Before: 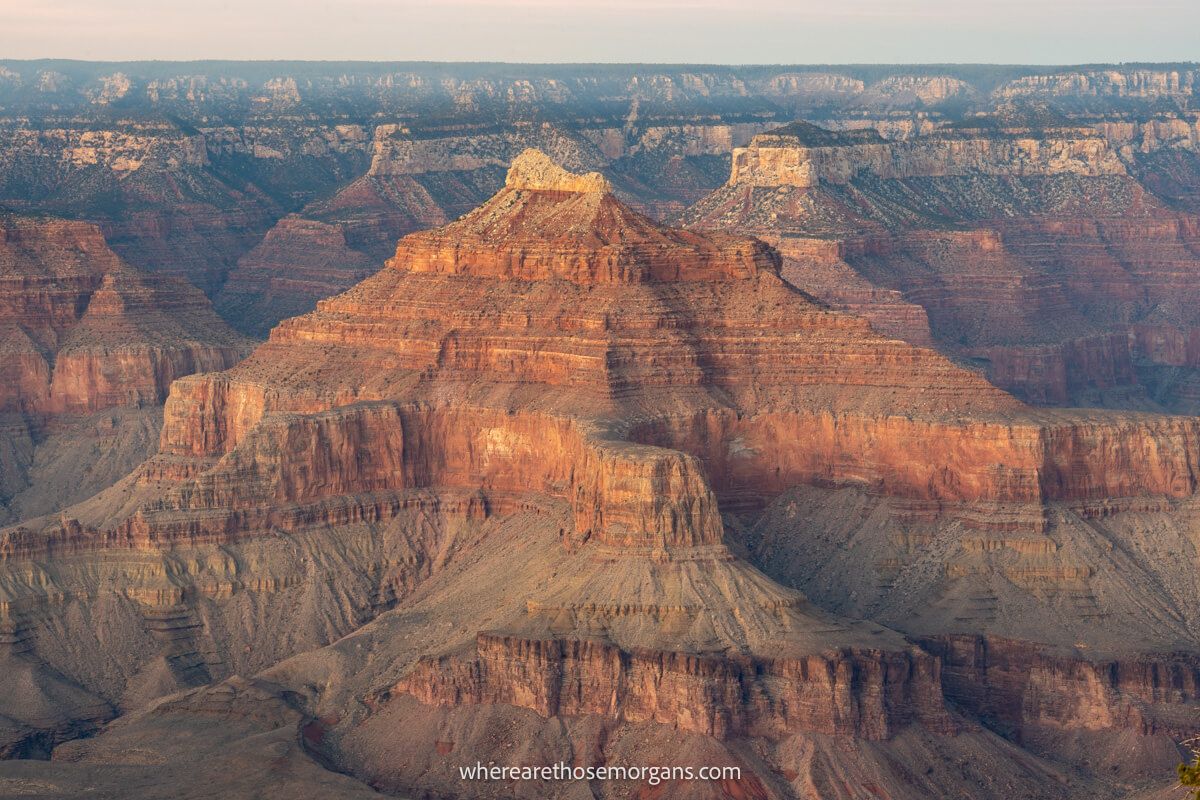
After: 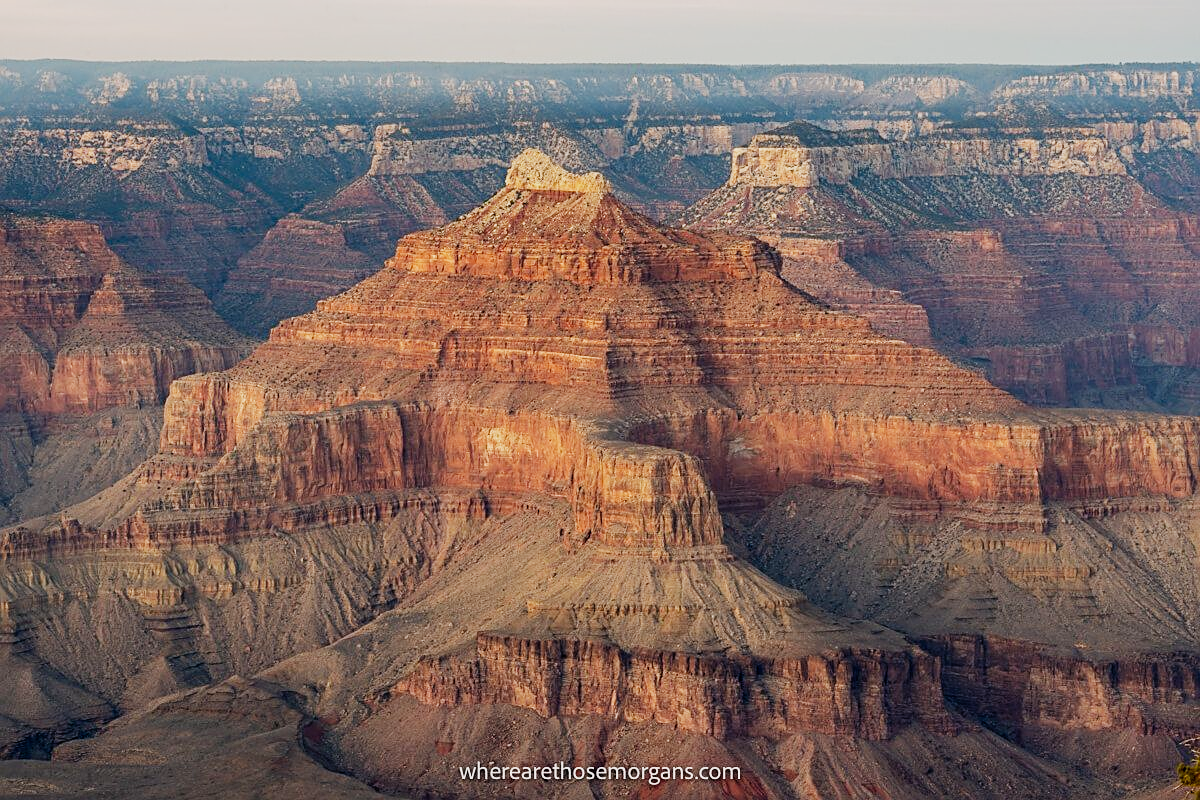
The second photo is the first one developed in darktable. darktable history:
filmic rgb: black relative exposure -16 EV, white relative exposure 5.31 EV, hardness 5.9, contrast 1.25, preserve chrominance no, color science v5 (2021)
sharpen: on, module defaults
